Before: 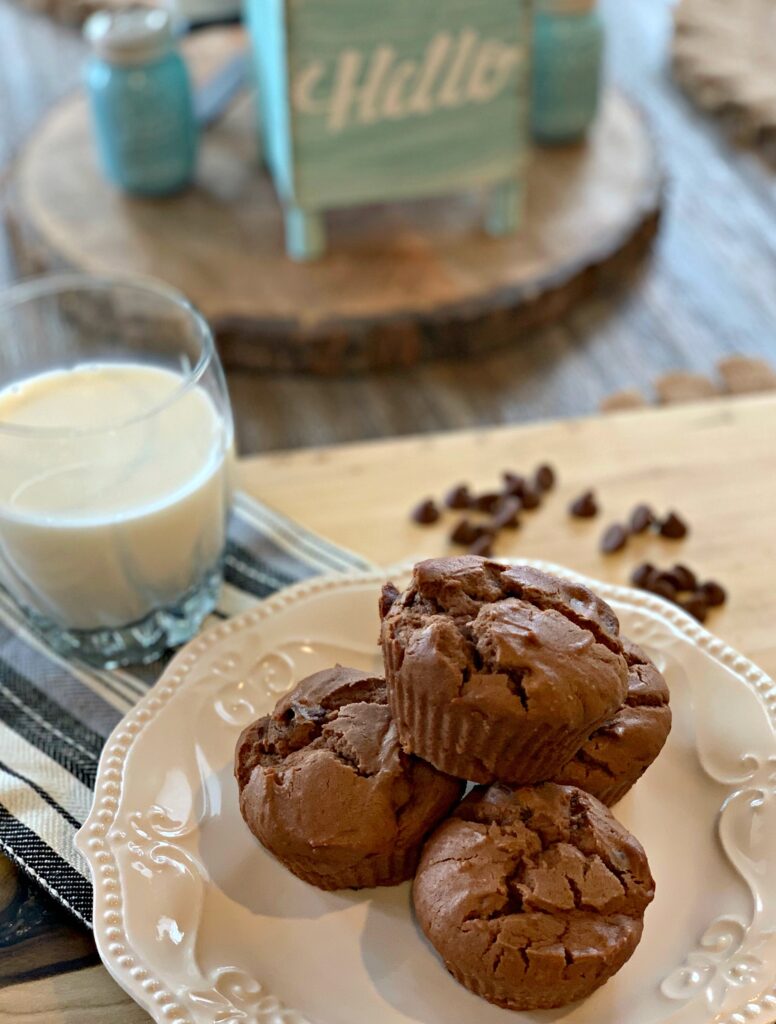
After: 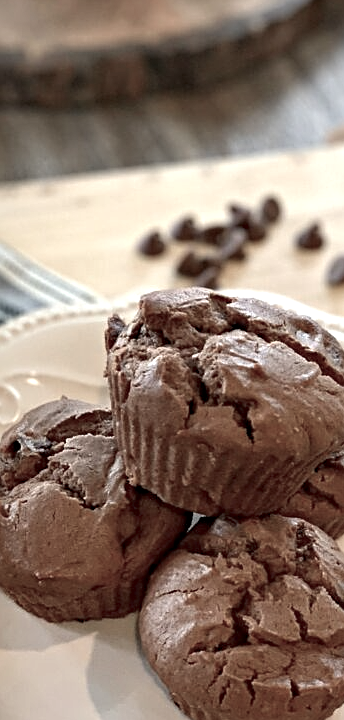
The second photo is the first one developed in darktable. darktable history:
crop: left 35.432%, top 26.233%, right 20.145%, bottom 3.432%
color balance rgb: linear chroma grading › global chroma -16.06%, perceptual saturation grading › global saturation -32.85%, global vibrance -23.56%
local contrast: highlights 100%, shadows 100%, detail 120%, midtone range 0.2
exposure: black level correction 0.001, exposure 0.5 EV, compensate exposure bias true, compensate highlight preservation false
sharpen: on, module defaults
